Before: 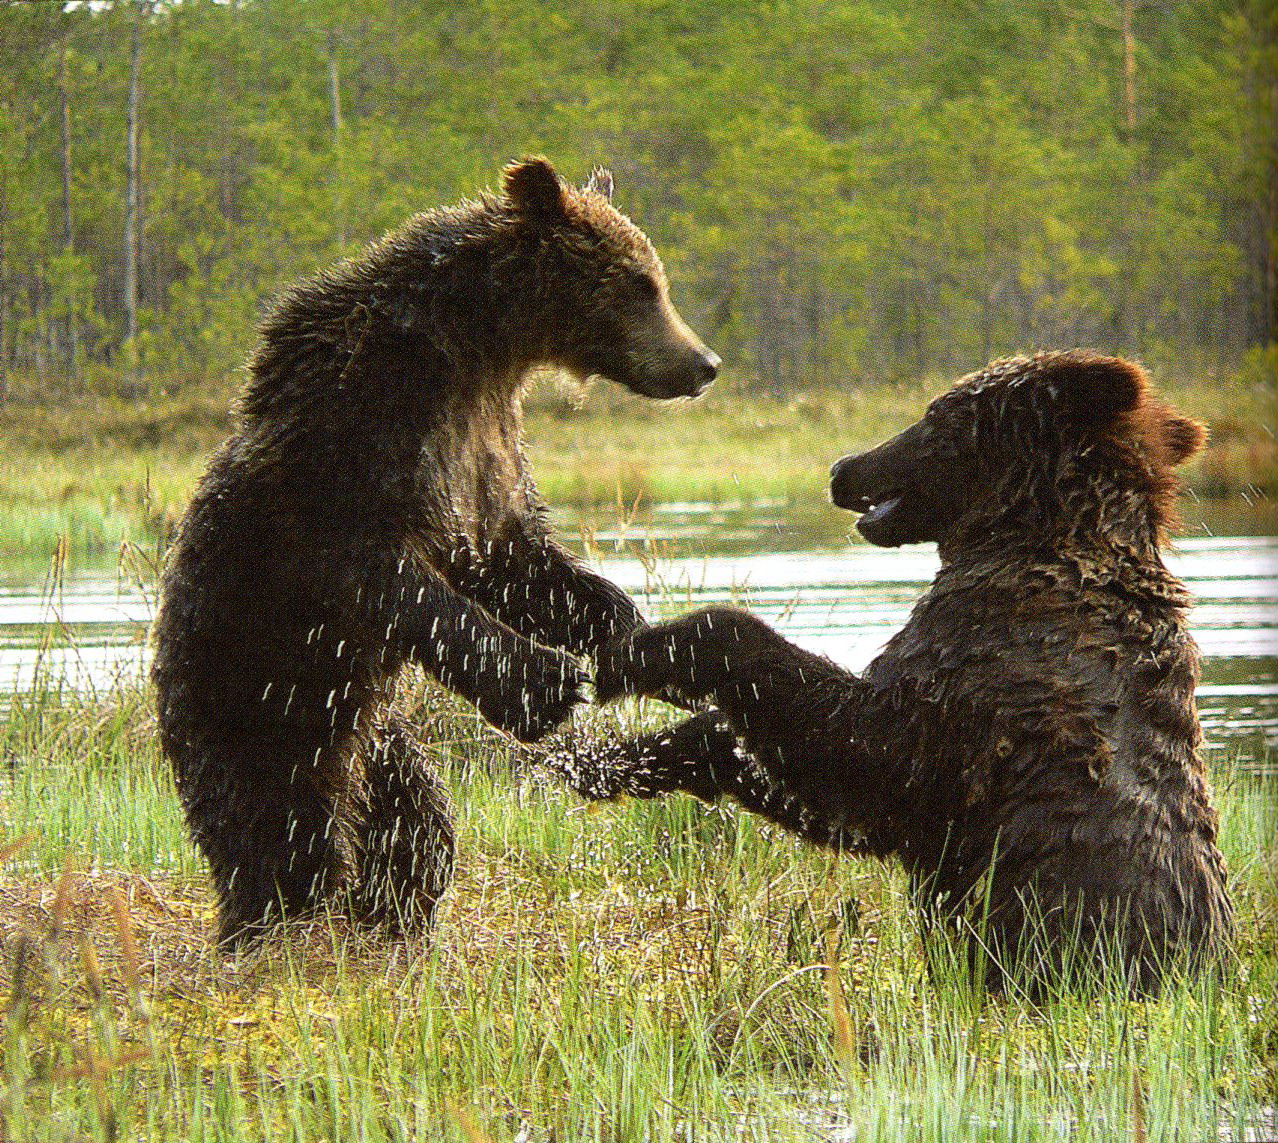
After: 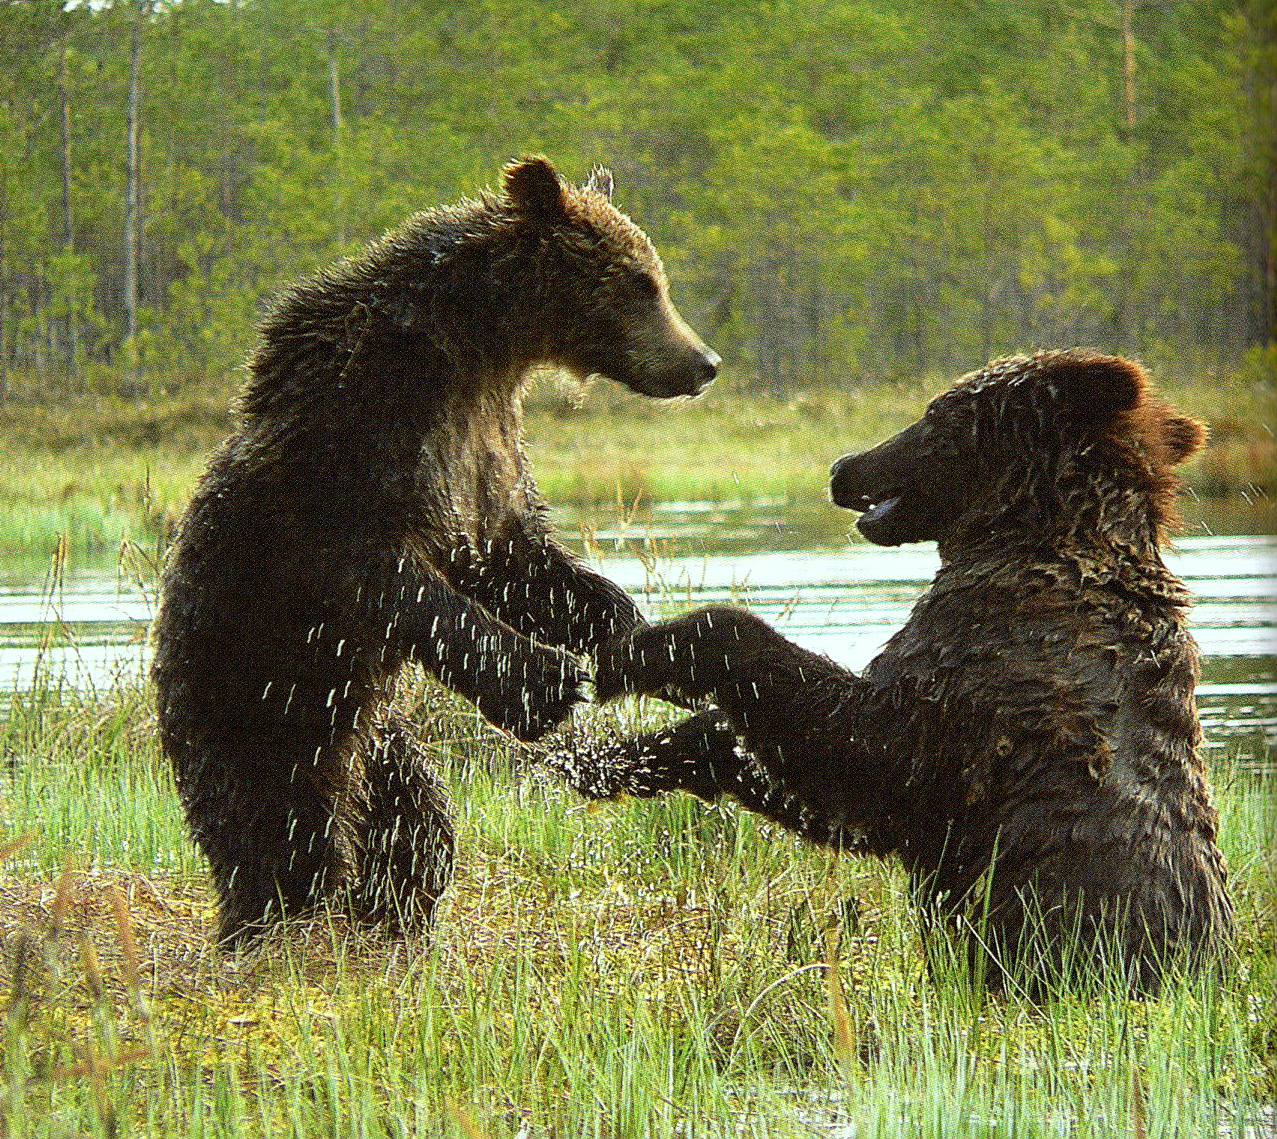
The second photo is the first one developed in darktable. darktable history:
crop: top 0.088%, bottom 0.179%
color correction: highlights a* -6.35, highlights b* 0.633
sharpen: amount 0.213
